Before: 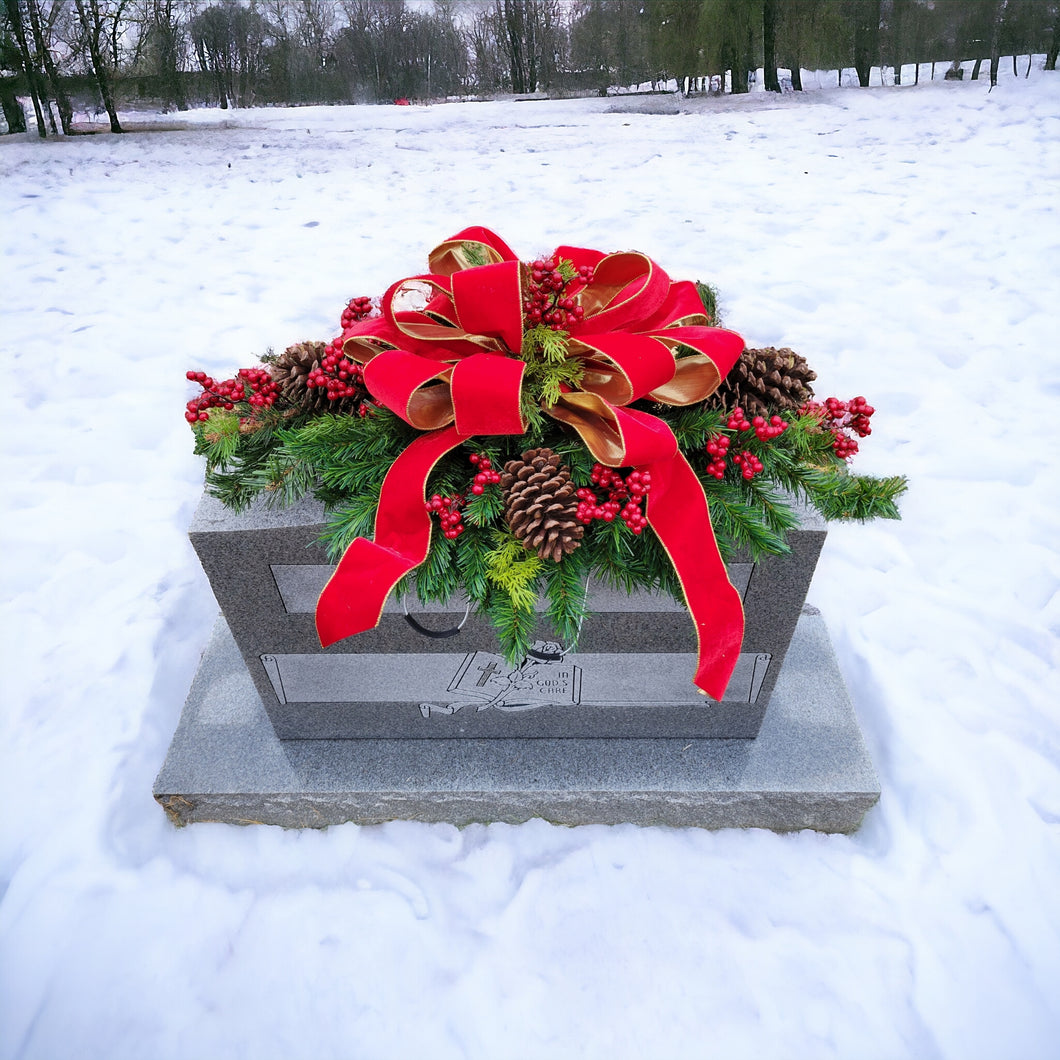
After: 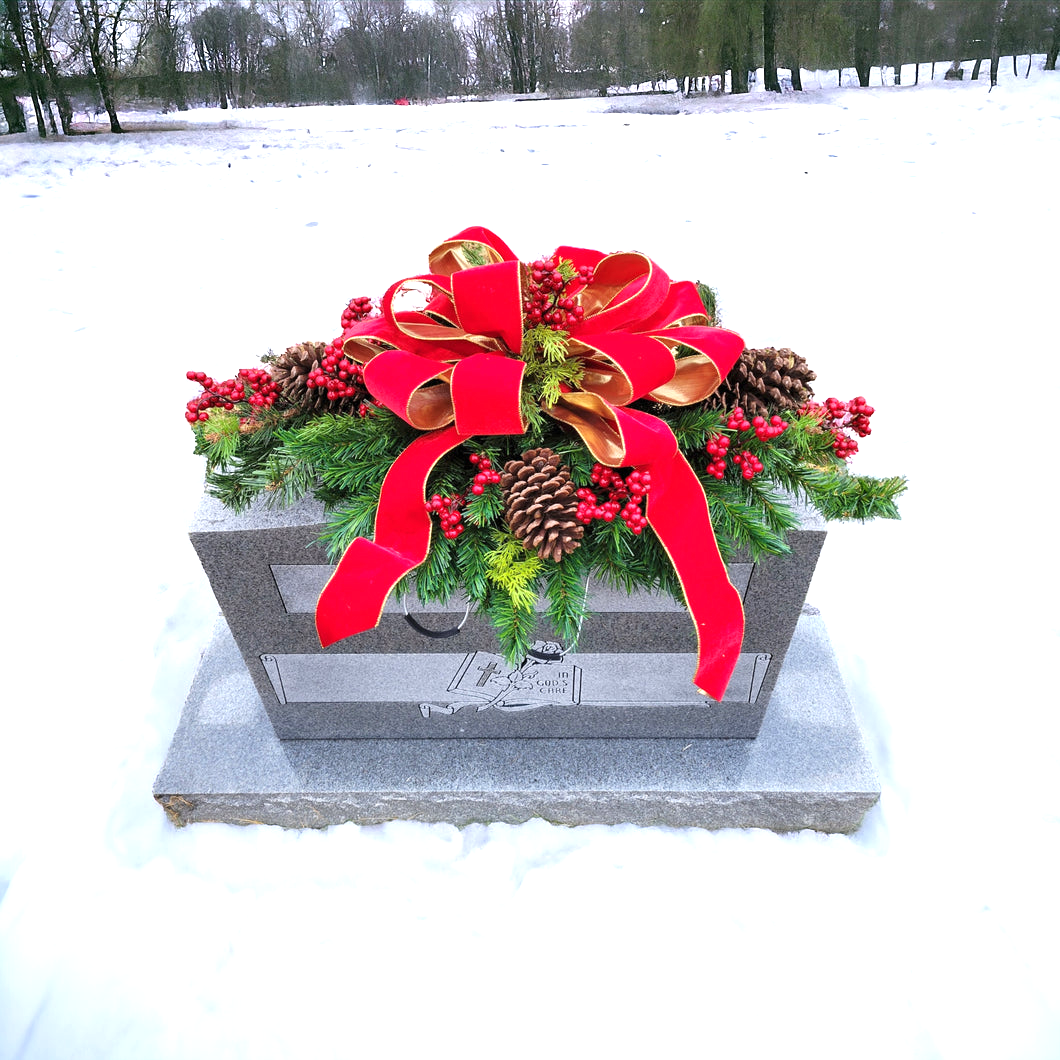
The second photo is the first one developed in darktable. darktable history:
white balance: red 1, blue 1
exposure: black level correction 0, exposure 0.7 EV, compensate exposure bias true, compensate highlight preservation false
